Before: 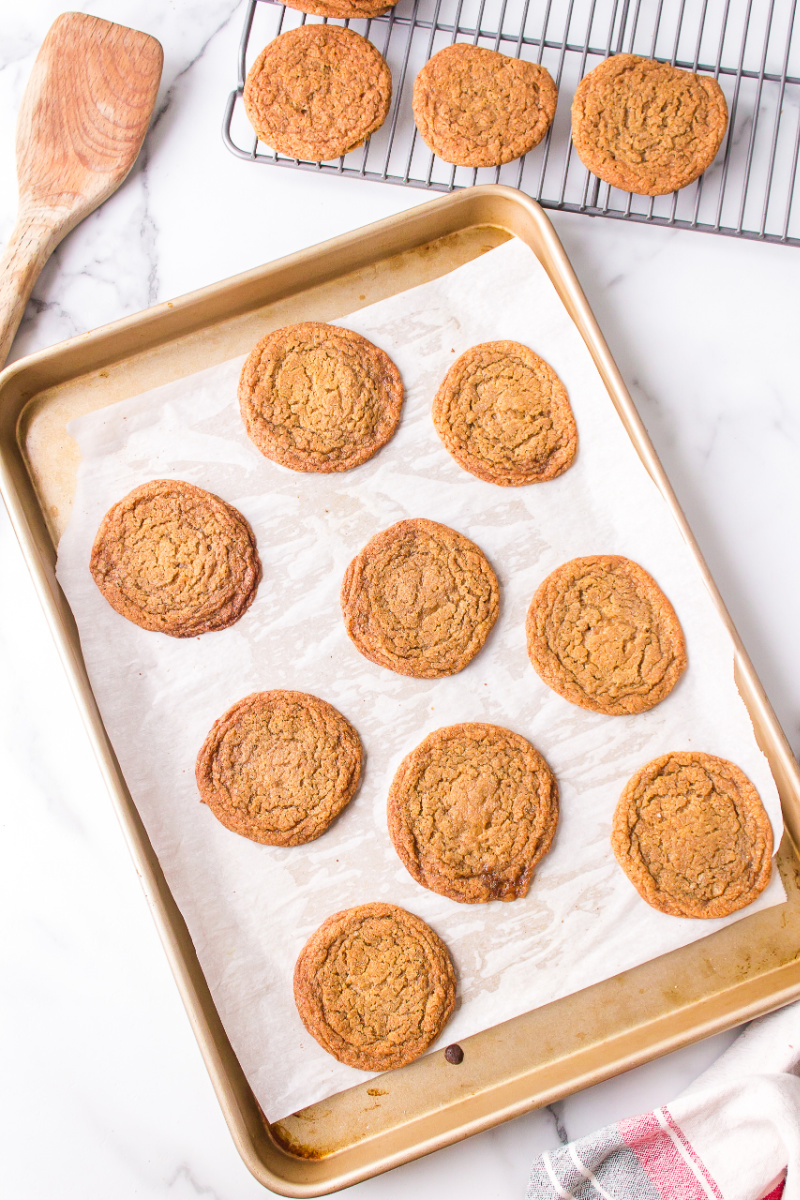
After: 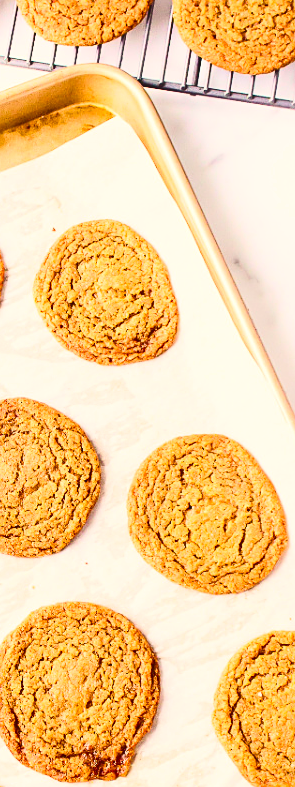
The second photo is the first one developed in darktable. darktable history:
color balance rgb: shadows lift › chroma 3%, shadows lift › hue 280.8°, power › hue 330°, highlights gain › chroma 3%, highlights gain › hue 75.6°, global offset › luminance 2%, perceptual saturation grading › global saturation 20%, perceptual saturation grading › highlights -25%, perceptual saturation grading › shadows 50%, global vibrance 20.33%
crop and rotate: left 49.936%, top 10.094%, right 13.136%, bottom 24.256%
contrast brightness saturation: contrast 0.4, brightness 0.05, saturation 0.25
sharpen: on, module defaults
